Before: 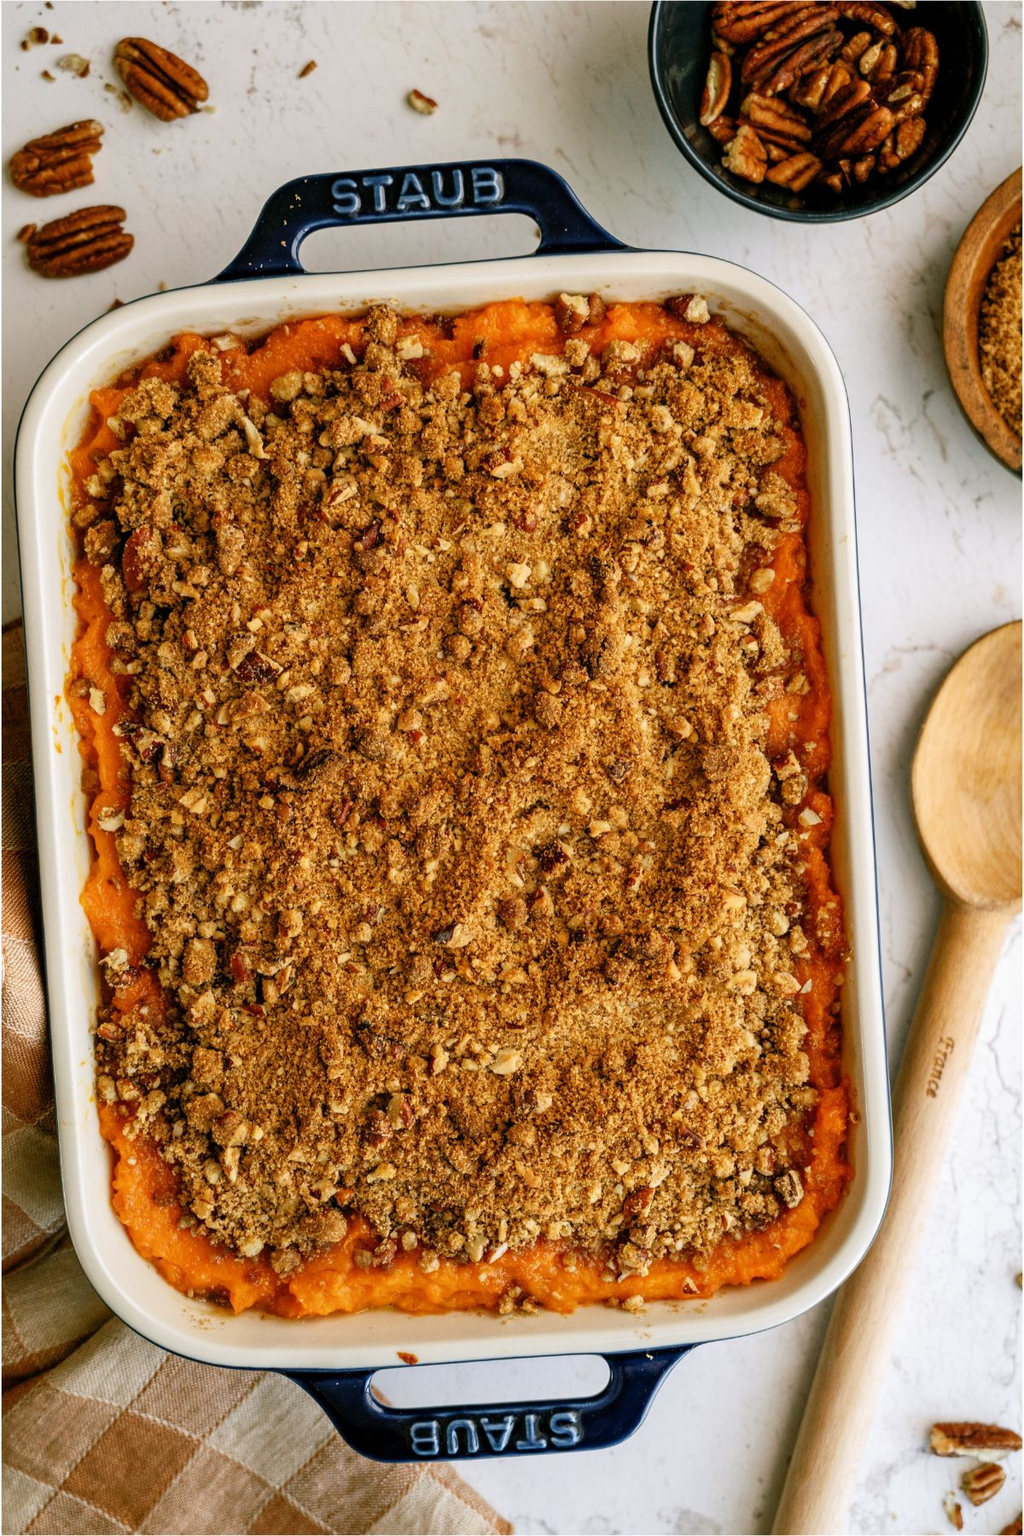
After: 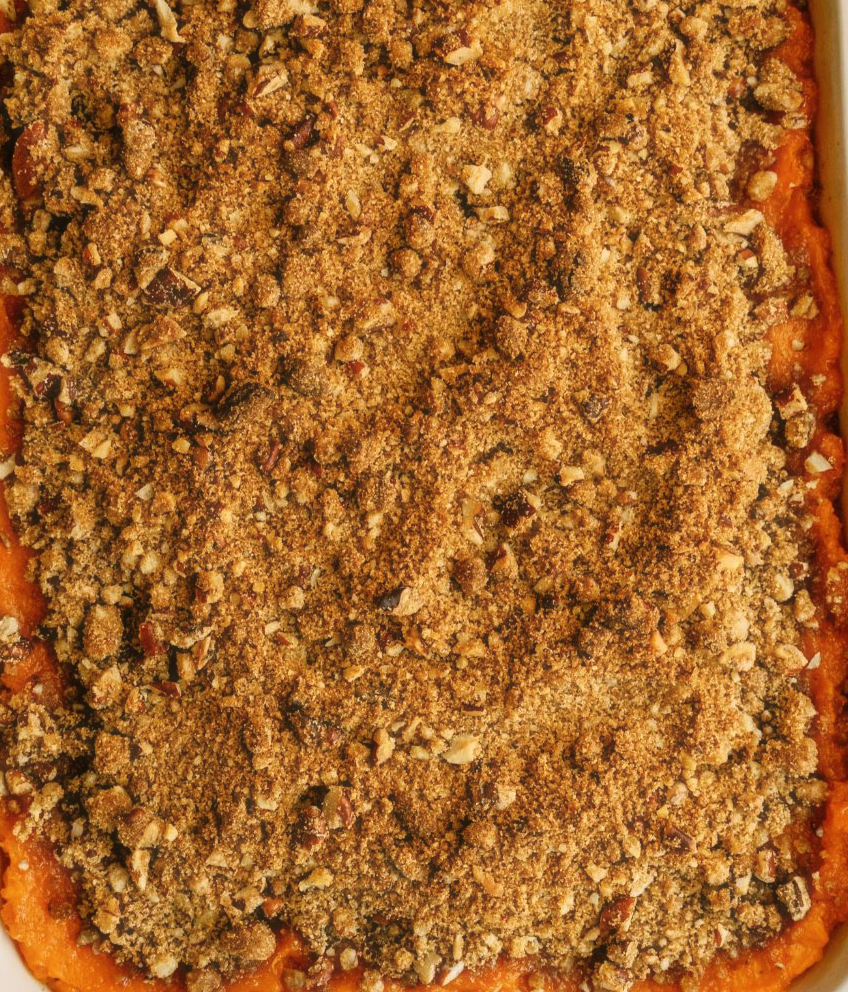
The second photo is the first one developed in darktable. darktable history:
crop: left 11%, top 27.504%, right 18.312%, bottom 17.122%
haze removal: strength -0.091, compatibility mode true, adaptive false
